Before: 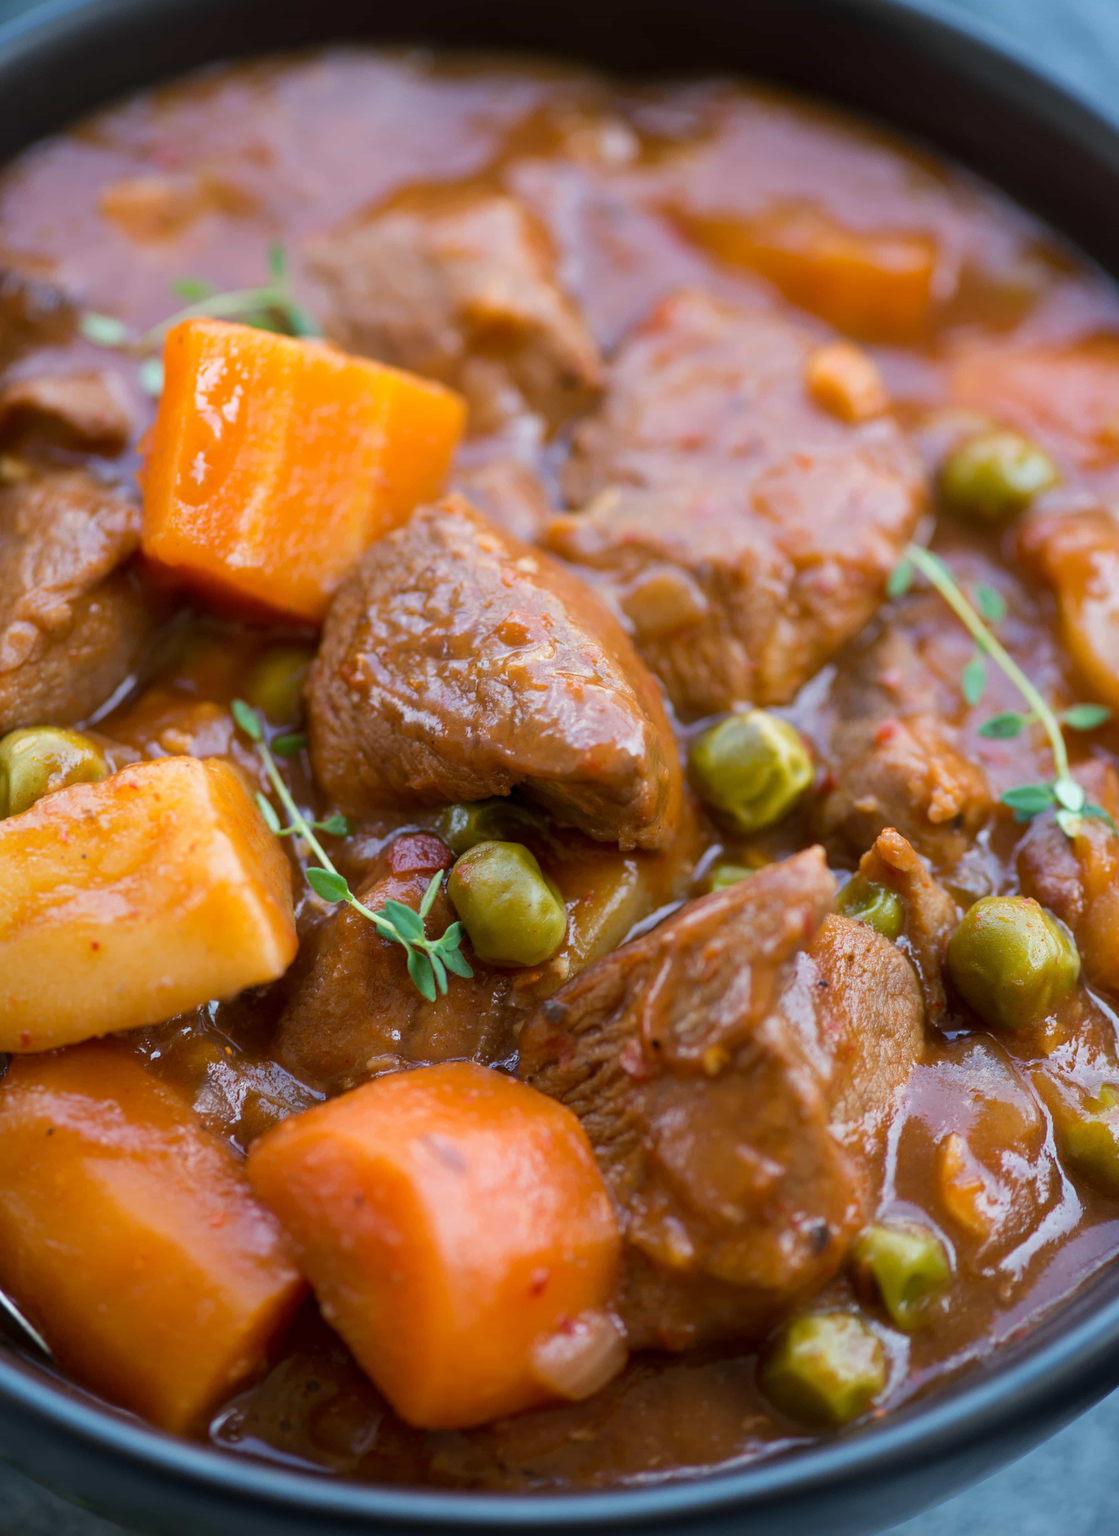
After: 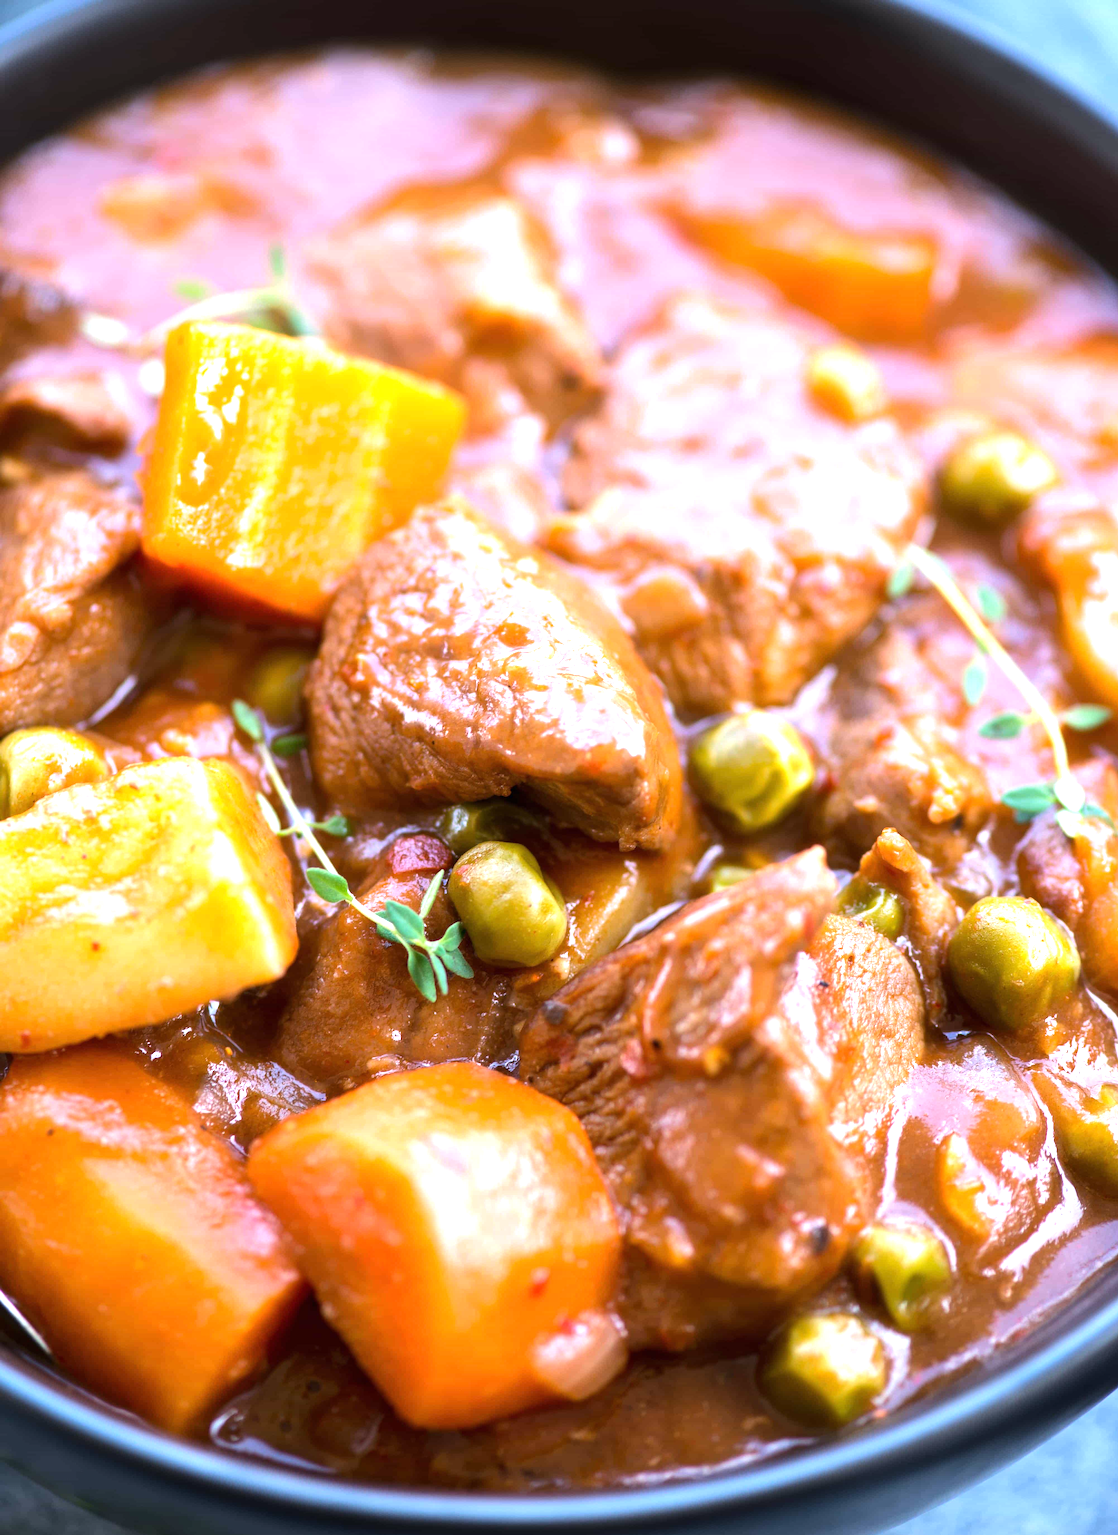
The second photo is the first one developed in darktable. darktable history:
tone equalizer: -8 EV -0.417 EV, -7 EV -0.389 EV, -6 EV -0.333 EV, -5 EV -0.222 EV, -3 EV 0.222 EV, -2 EV 0.333 EV, -1 EV 0.389 EV, +0 EV 0.417 EV, edges refinement/feathering 500, mask exposure compensation -1.57 EV, preserve details no
exposure: black level correction 0, exposure 0.9 EV, compensate highlight preservation false
white balance: red 1.05, blue 1.072
